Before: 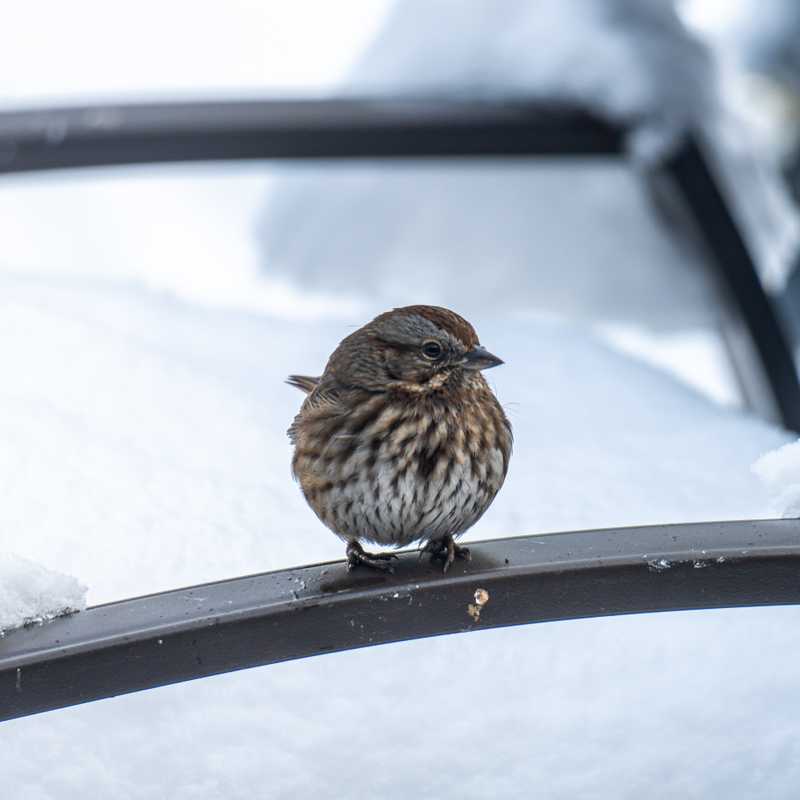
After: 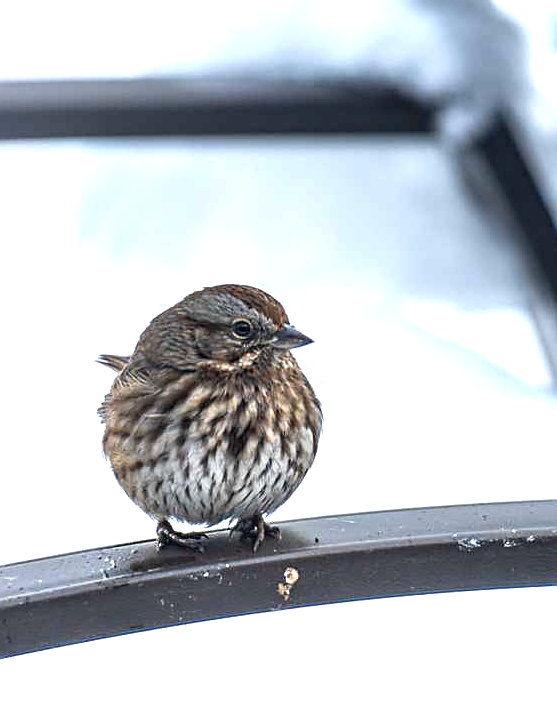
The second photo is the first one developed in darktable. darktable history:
exposure: exposure 0.774 EV, compensate highlight preservation false
sharpen: amount 0.54
crop and rotate: left 23.841%, top 2.742%, right 6.528%, bottom 6.747%
